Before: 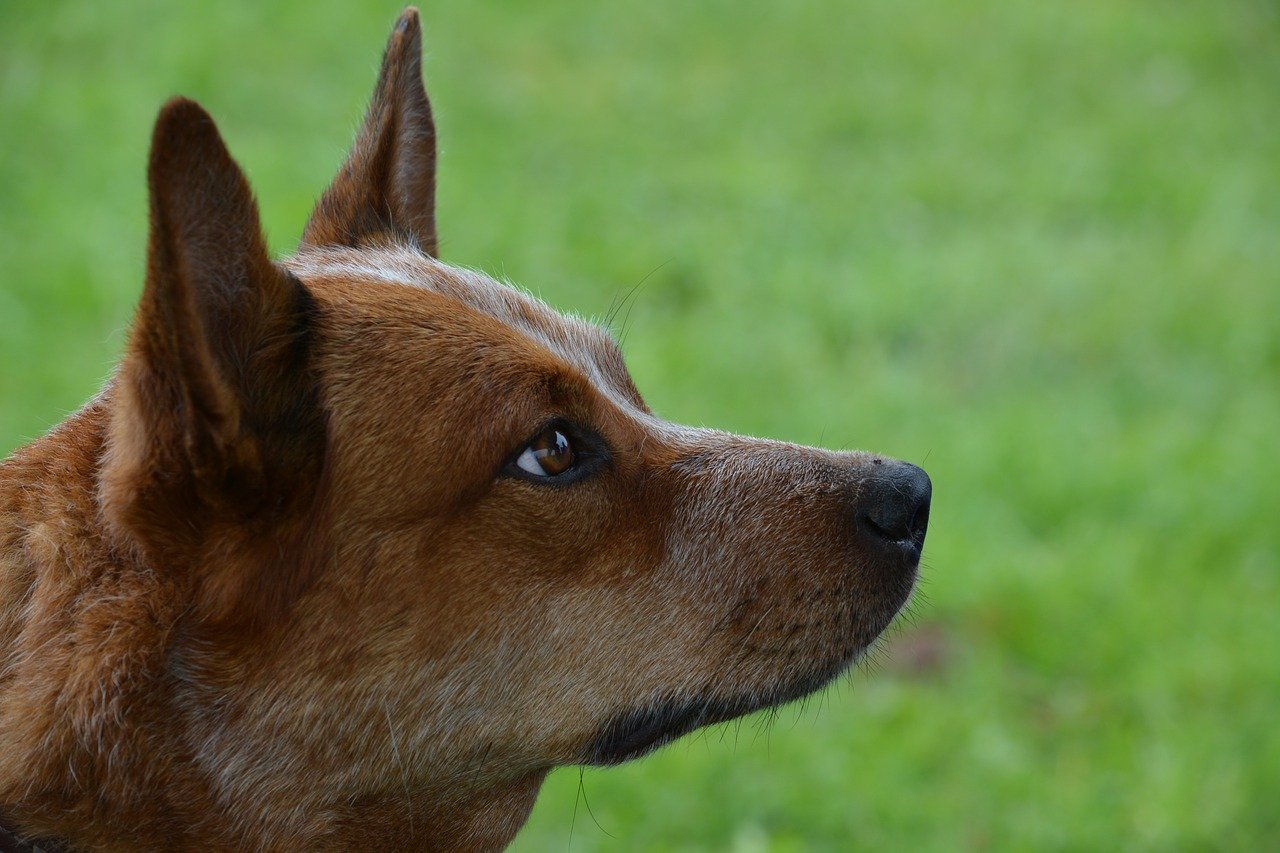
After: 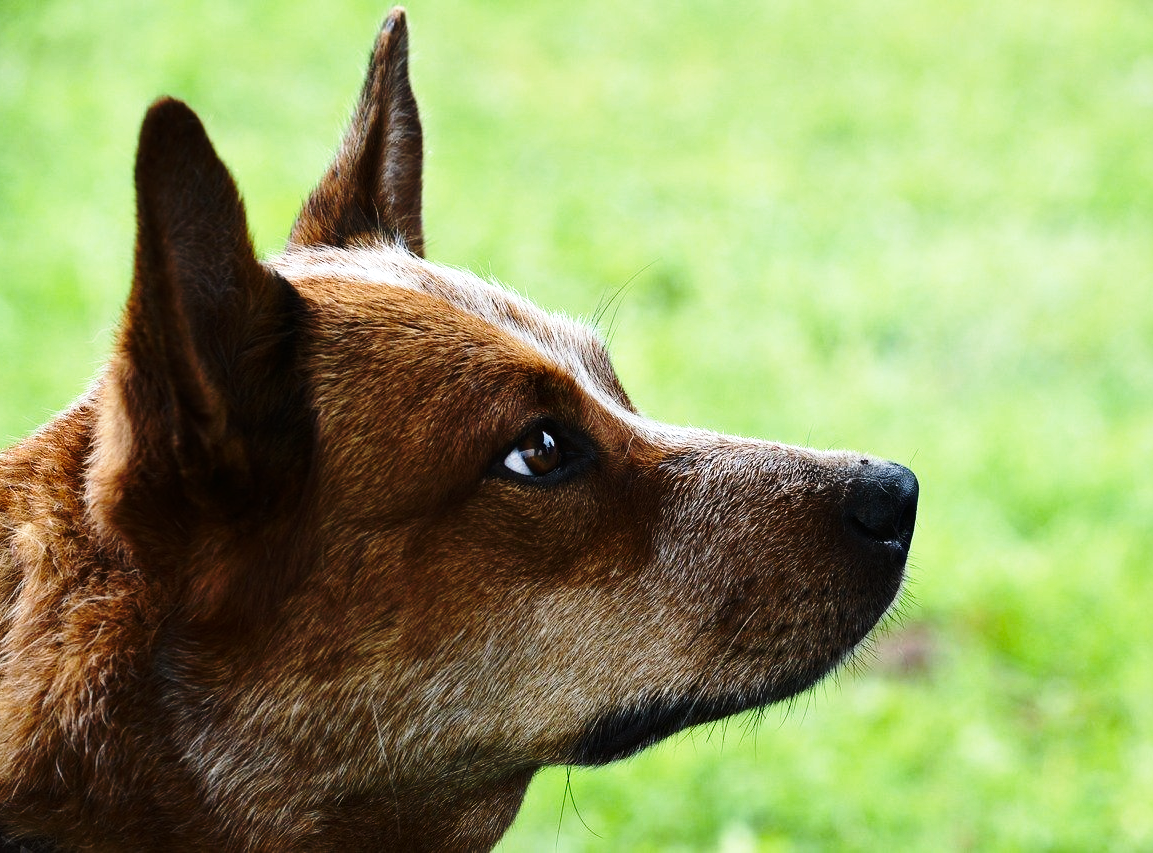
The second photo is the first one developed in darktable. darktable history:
base curve: curves: ch0 [(0, 0) (0.028, 0.03) (0.121, 0.232) (0.46, 0.748) (0.859, 0.968) (1, 1)], preserve colors none
crop and rotate: left 1.088%, right 8.807%
white balance: emerald 1
tone equalizer: -8 EV -1.08 EV, -7 EV -1.01 EV, -6 EV -0.867 EV, -5 EV -0.578 EV, -3 EV 0.578 EV, -2 EV 0.867 EV, -1 EV 1.01 EV, +0 EV 1.08 EV, edges refinement/feathering 500, mask exposure compensation -1.57 EV, preserve details no
